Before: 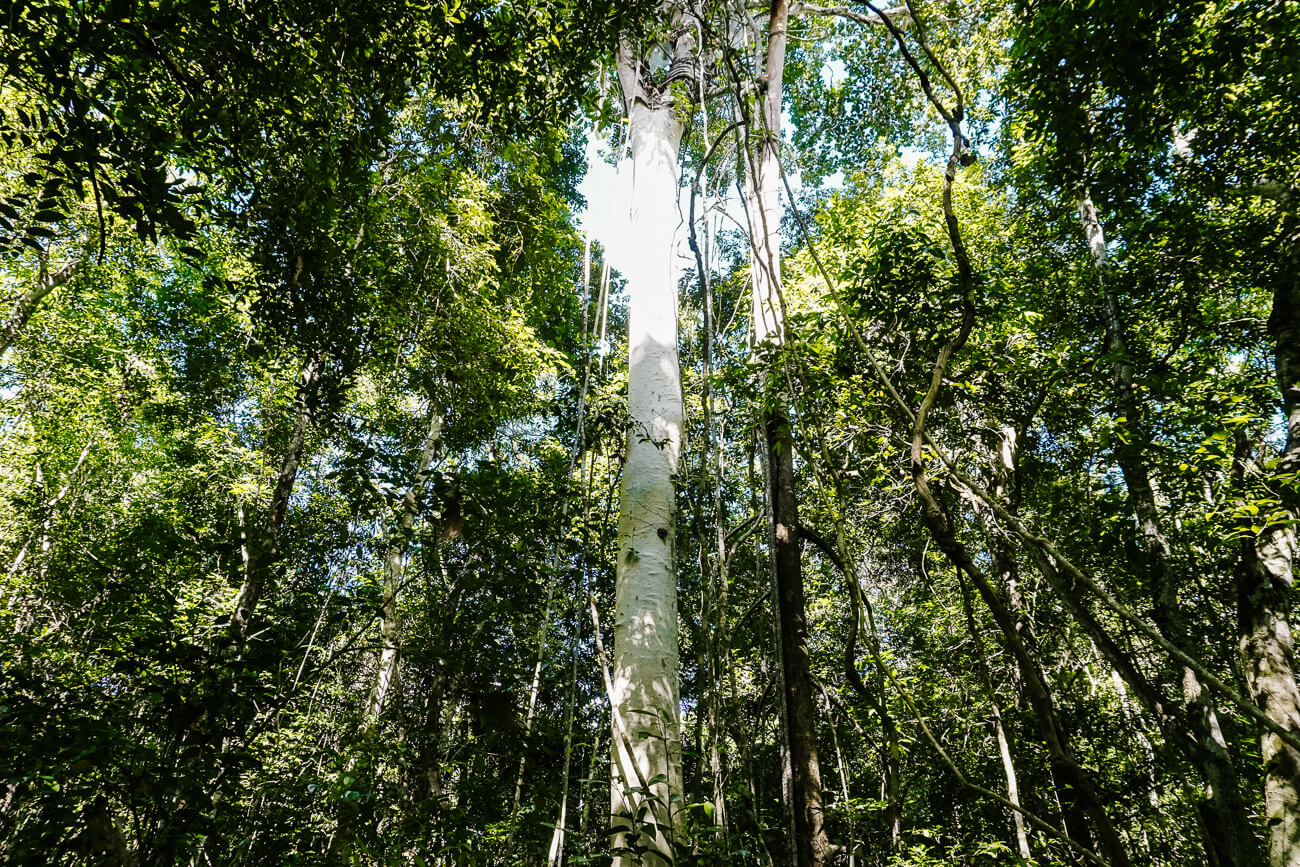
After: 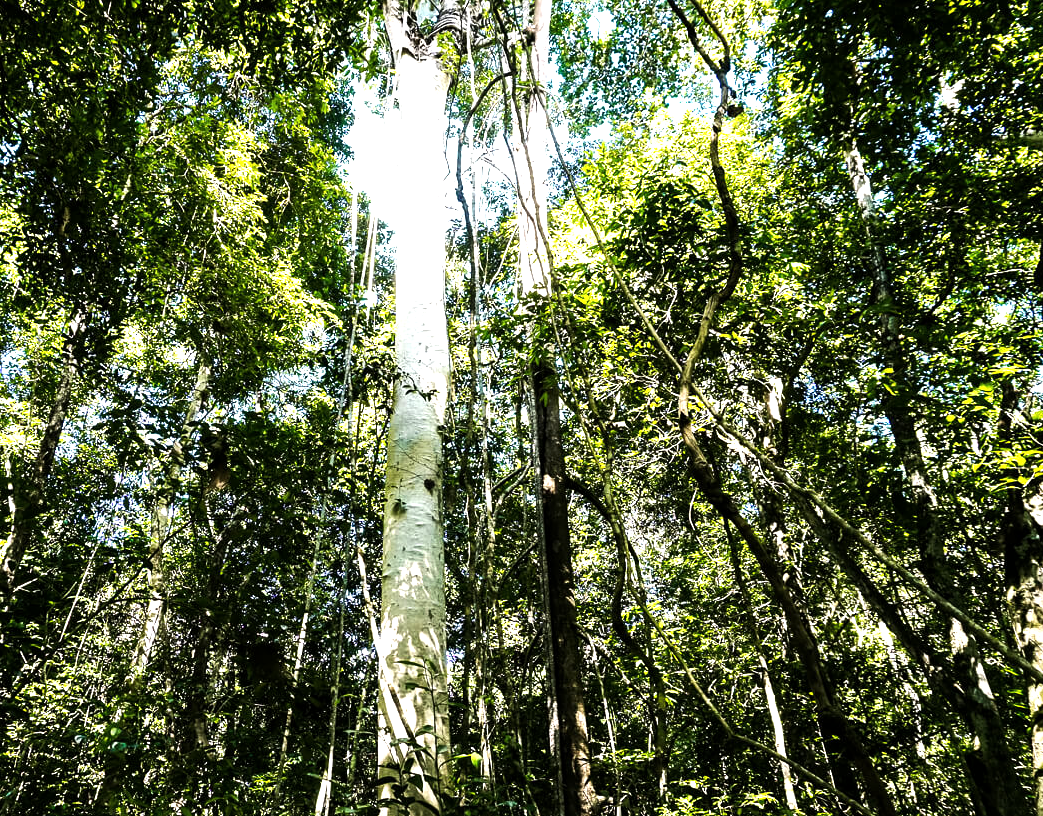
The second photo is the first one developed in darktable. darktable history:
crop and rotate: left 17.959%, top 5.771%, right 1.742%
local contrast: highlights 100%, shadows 100%, detail 120%, midtone range 0.2
exposure: black level correction 0, exposure 0.5 EV, compensate highlight preservation false
tone equalizer: -8 EV -0.75 EV, -7 EV -0.7 EV, -6 EV -0.6 EV, -5 EV -0.4 EV, -3 EV 0.4 EV, -2 EV 0.6 EV, -1 EV 0.7 EV, +0 EV 0.75 EV, edges refinement/feathering 500, mask exposure compensation -1.57 EV, preserve details no
